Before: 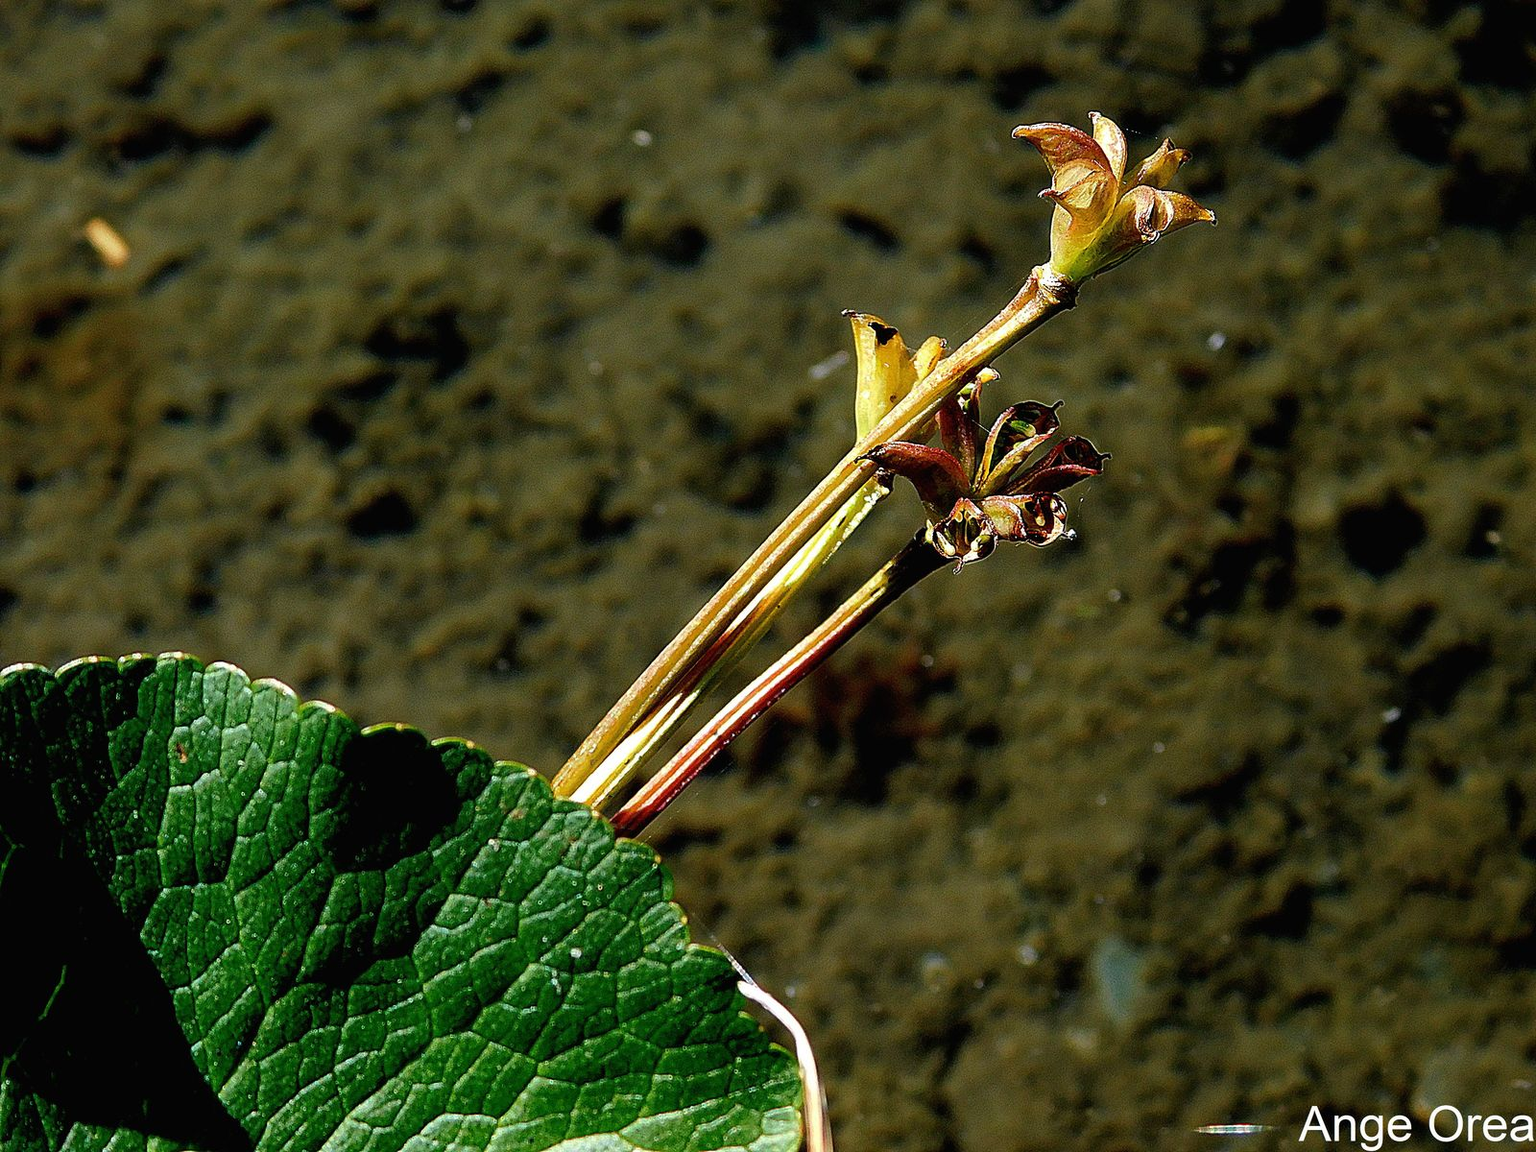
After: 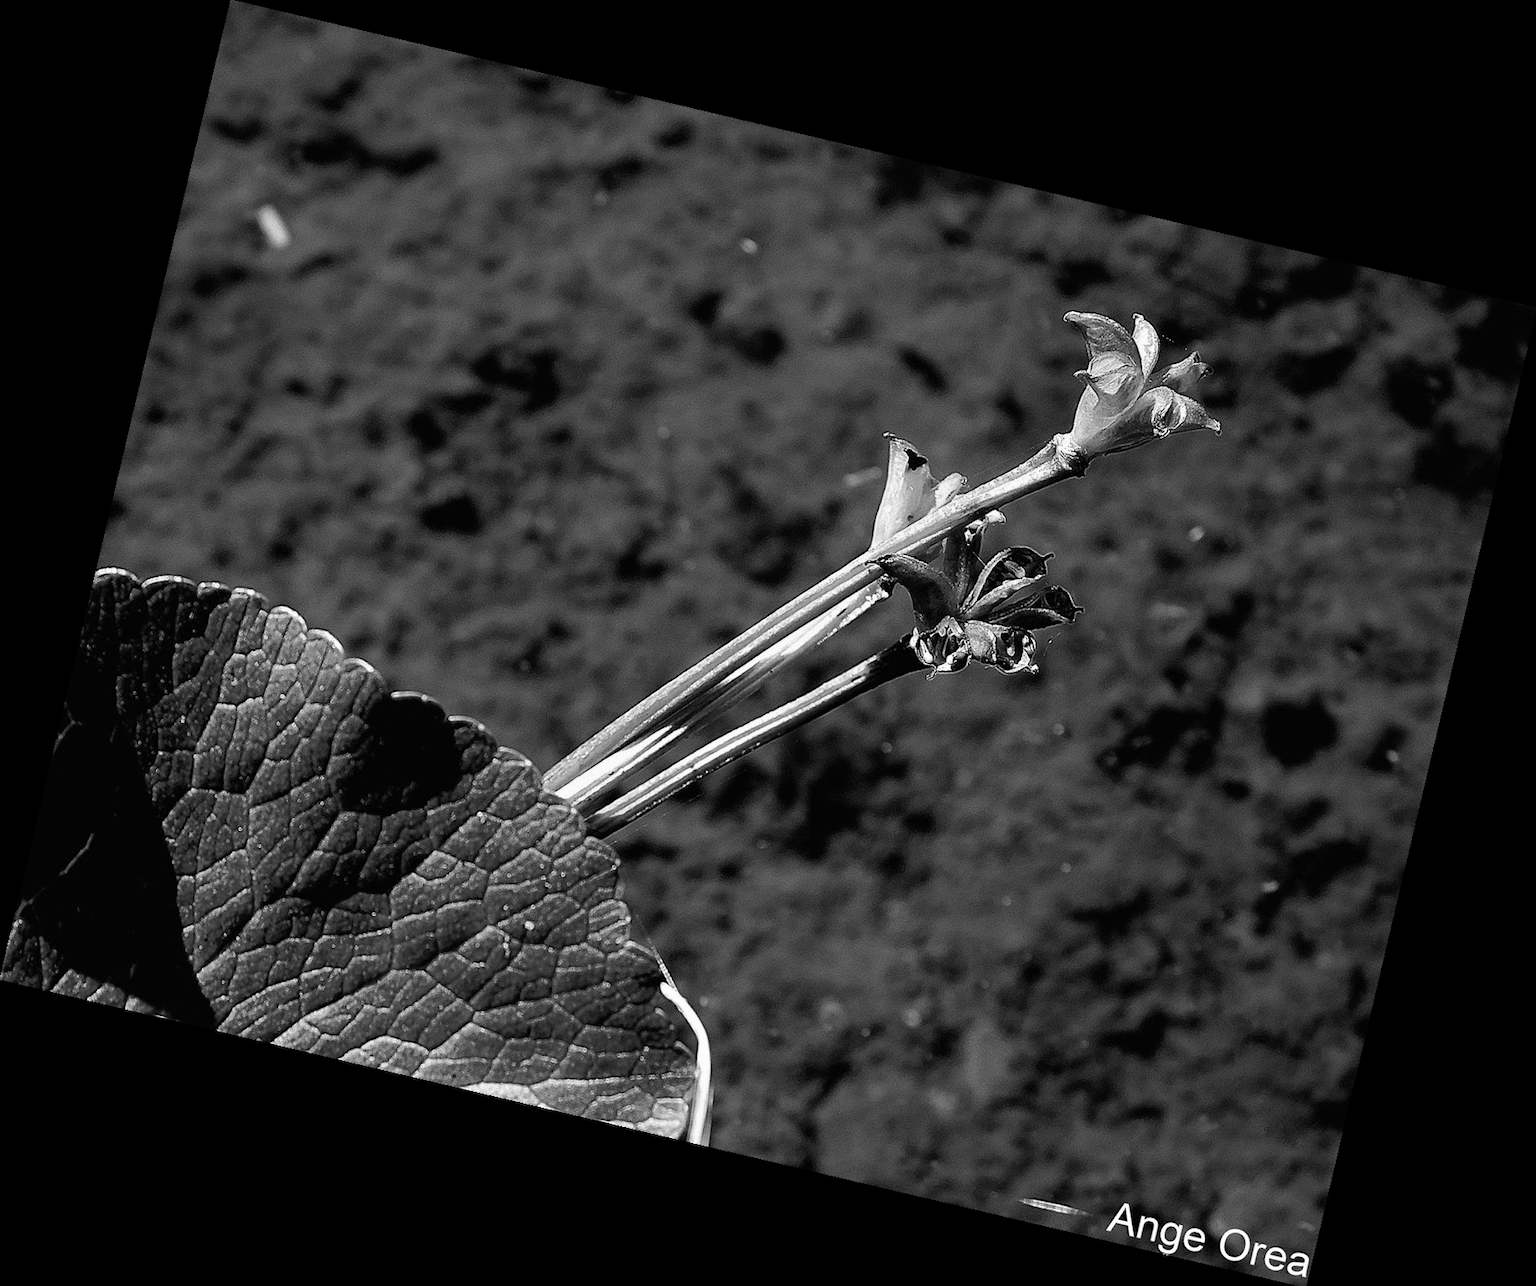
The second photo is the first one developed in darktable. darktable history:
color correction: highlights a* 2.72, highlights b* 22.8
rotate and perspective: rotation 13.27°, automatic cropping off
monochrome: on, module defaults
